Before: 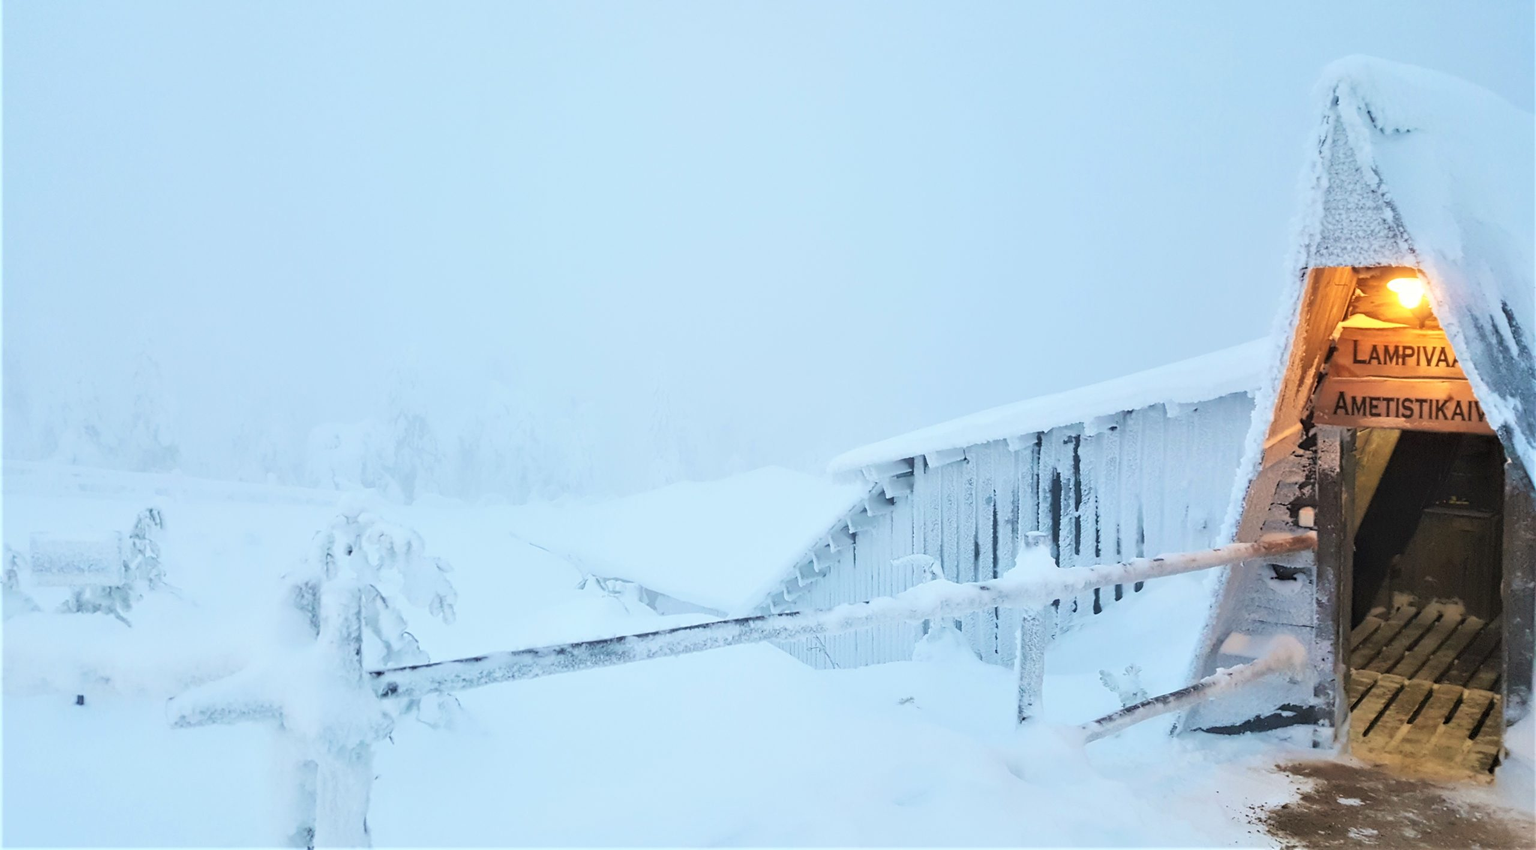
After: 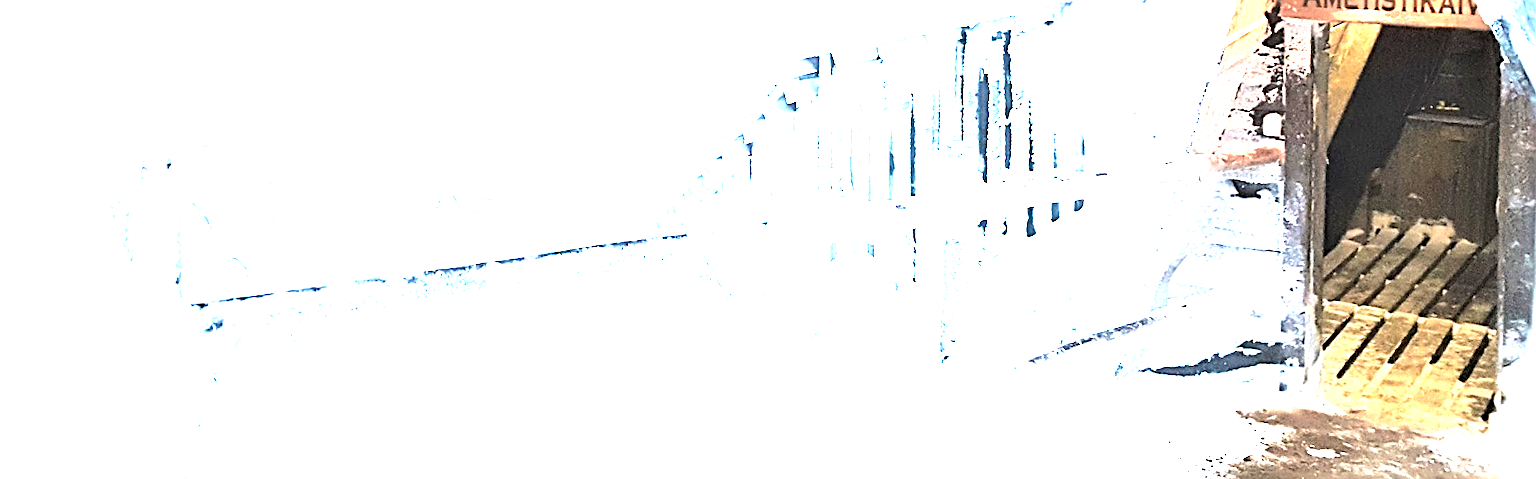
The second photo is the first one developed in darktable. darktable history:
tone equalizer: -8 EV -0.417 EV, -7 EV -0.389 EV, -6 EV -0.333 EV, -5 EV -0.222 EV, -3 EV 0.222 EV, -2 EV 0.333 EV, -1 EV 0.389 EV, +0 EV 0.417 EV, edges refinement/feathering 500, mask exposure compensation -1.57 EV, preserve details no
crop and rotate: left 13.306%, top 48.129%, bottom 2.928%
sharpen: radius 3.69, amount 0.928
exposure: black level correction 0, exposure 1.975 EV, compensate exposure bias true, compensate highlight preservation false
